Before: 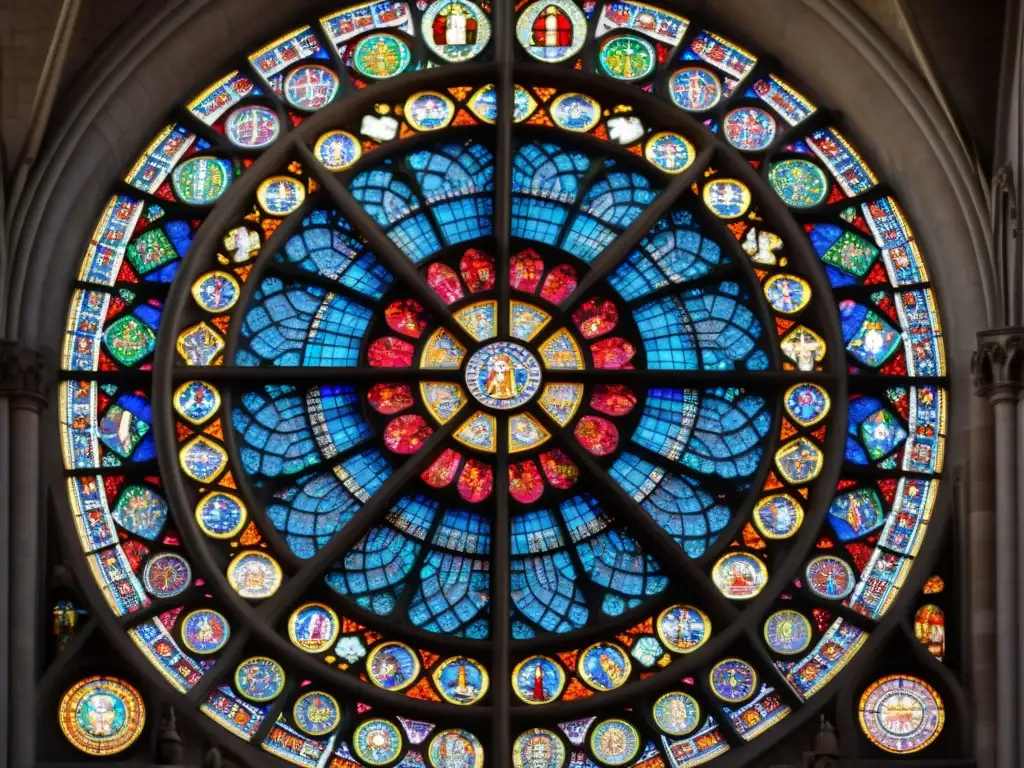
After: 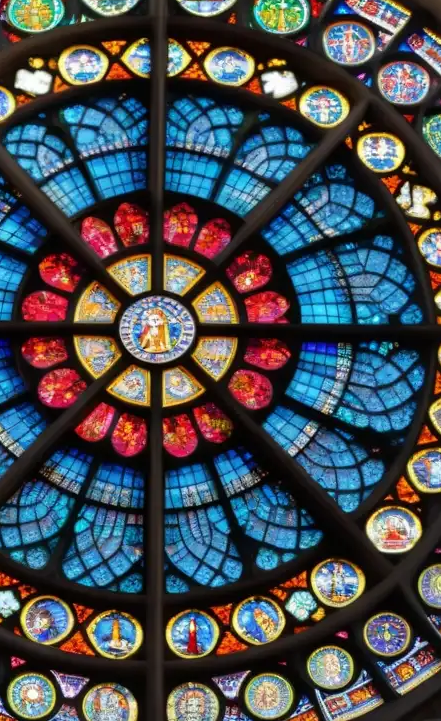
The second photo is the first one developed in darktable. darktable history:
crop: left 33.869%, top 6.036%, right 22.996%
